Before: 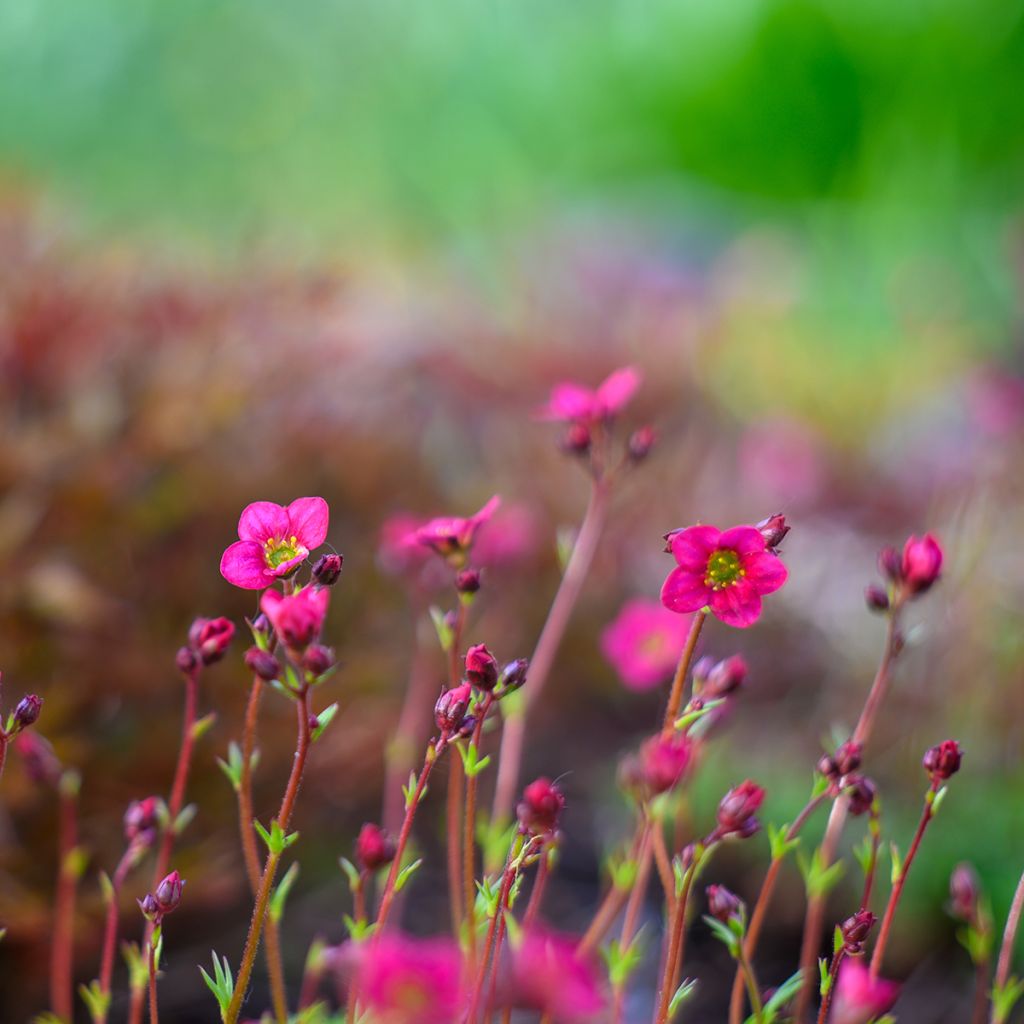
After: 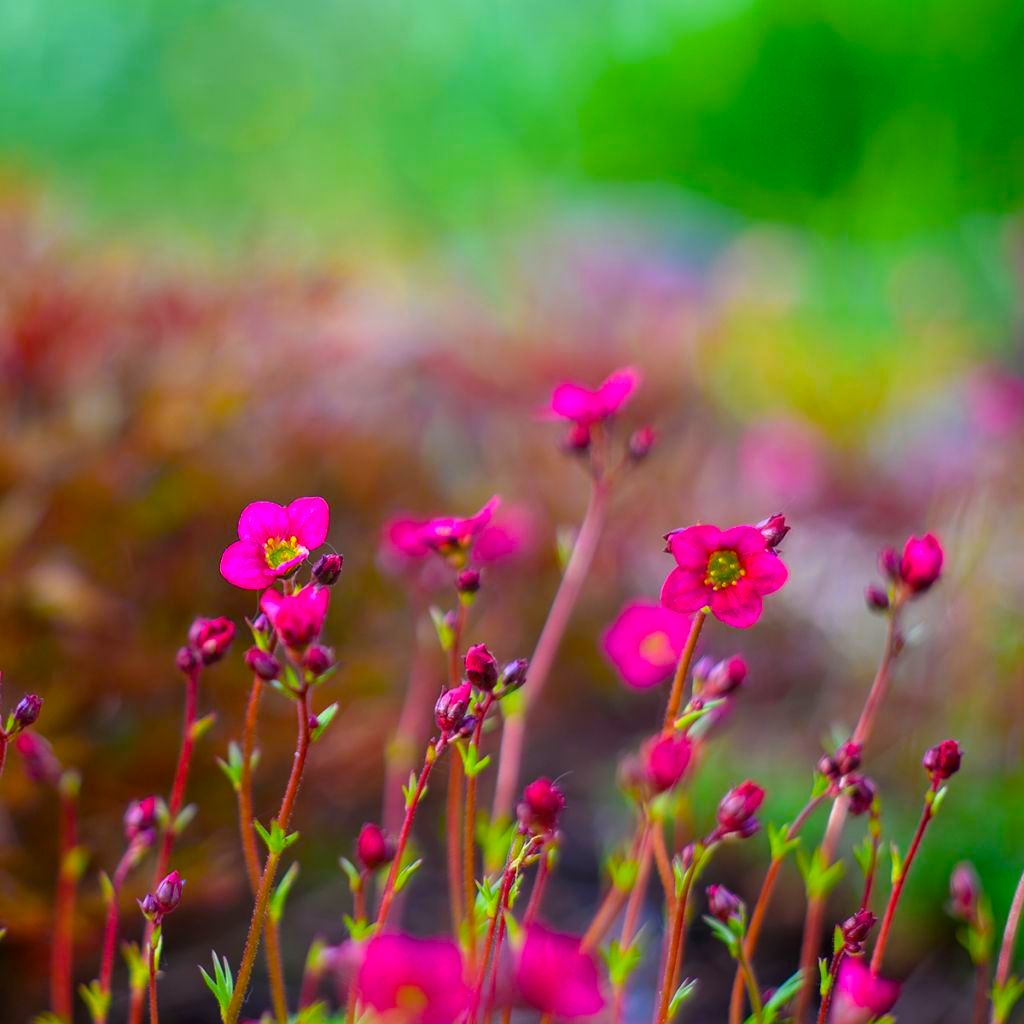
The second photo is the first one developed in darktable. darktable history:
color balance rgb: highlights gain › chroma 1.043%, highlights gain › hue 60.12°, shadows fall-off 298.126%, white fulcrum 1.99 EV, highlights fall-off 298.833%, linear chroma grading › global chroma 14.929%, perceptual saturation grading › global saturation 30.116%, mask middle-gray fulcrum 99.484%, contrast gray fulcrum 38.312%
